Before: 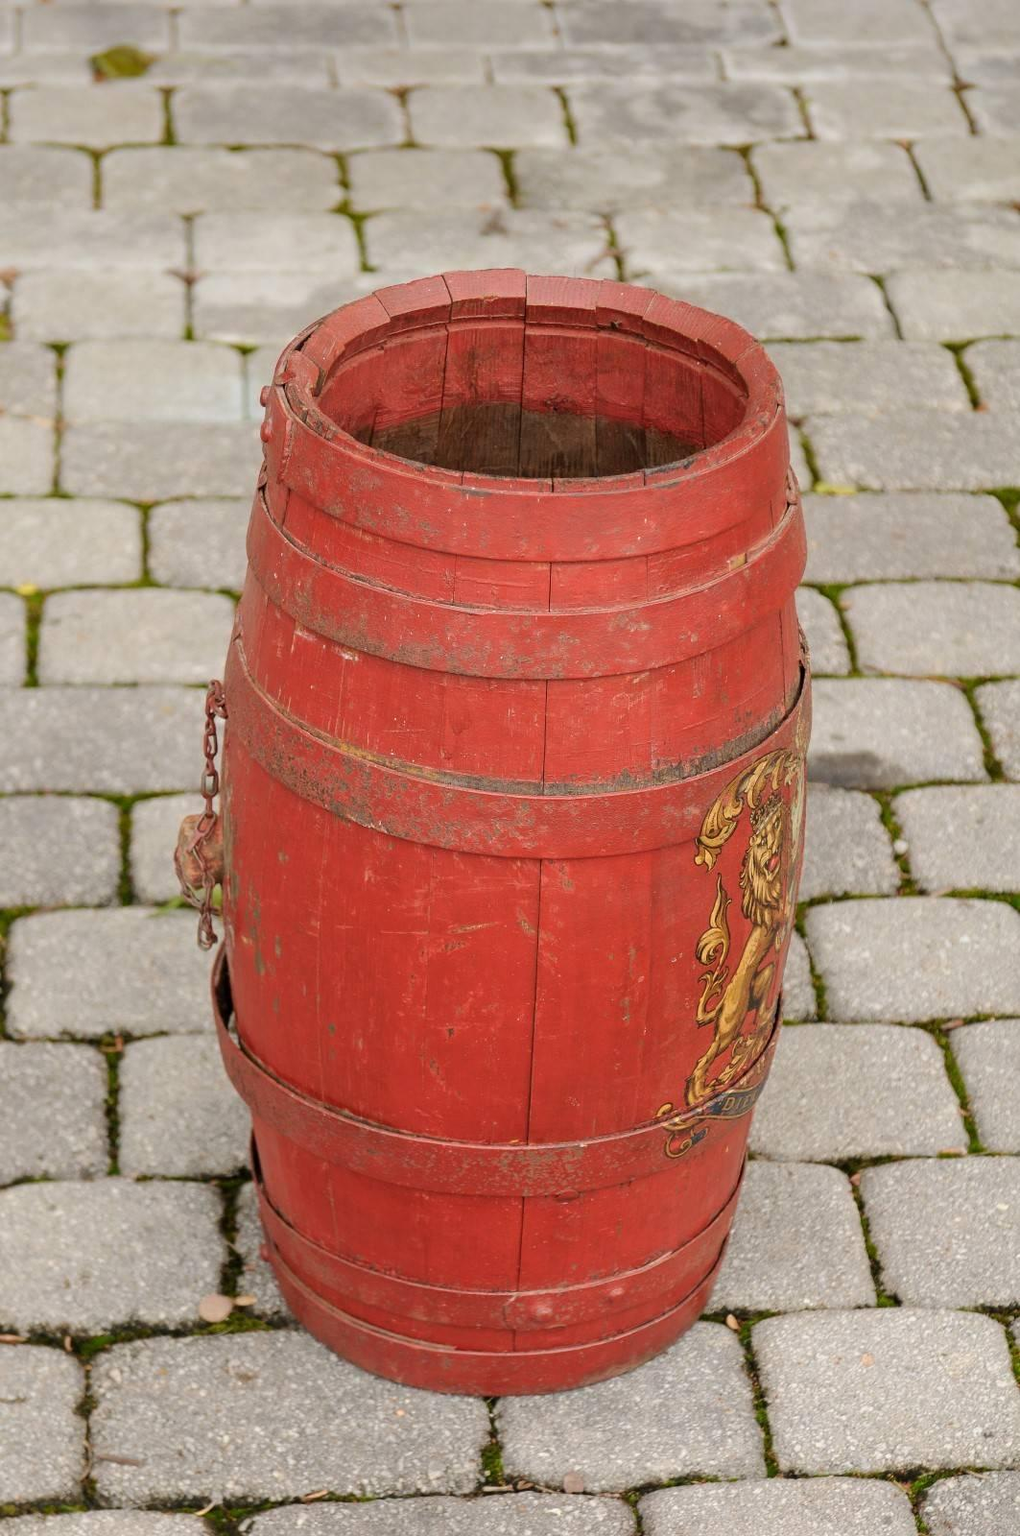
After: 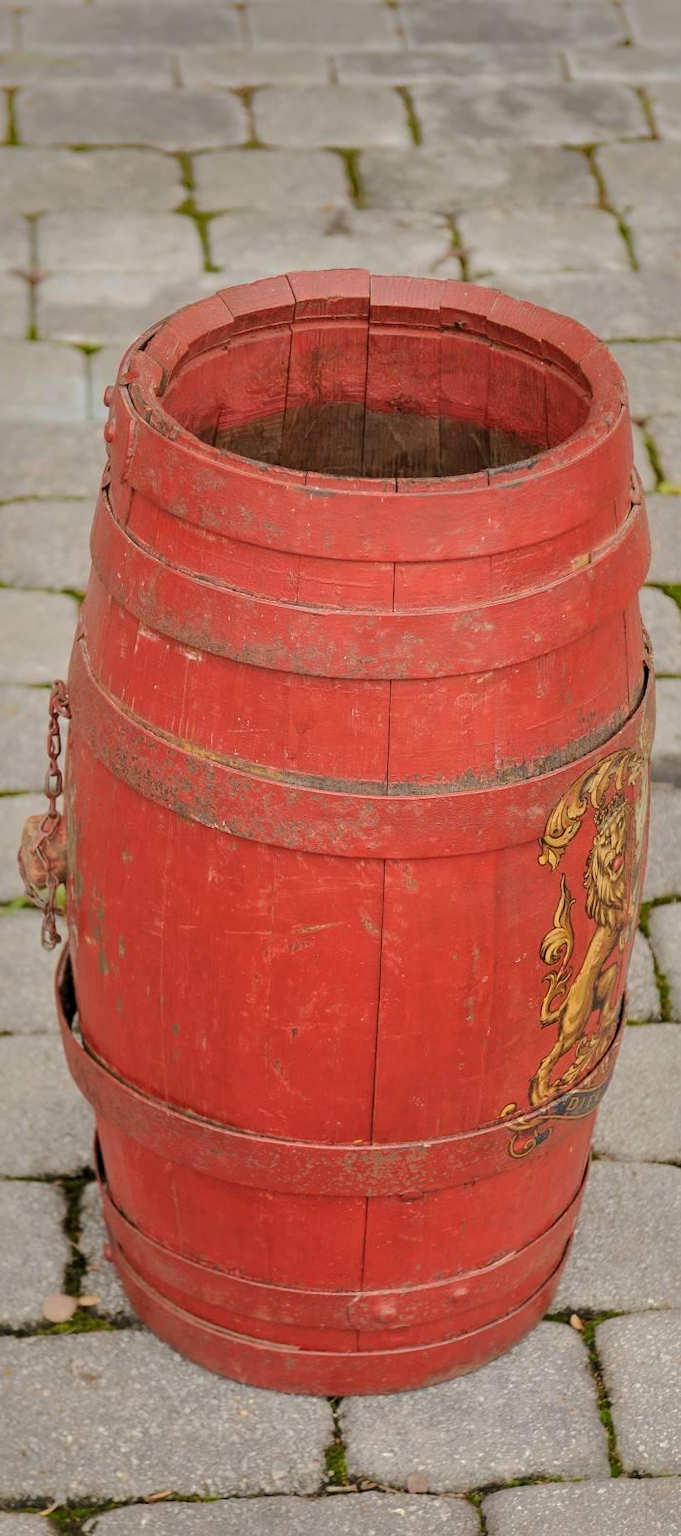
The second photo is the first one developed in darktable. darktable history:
crop: left 15.378%, right 17.759%
levels: levels [0.018, 0.493, 1]
shadows and highlights: shadows 25.07, highlights -69.51
